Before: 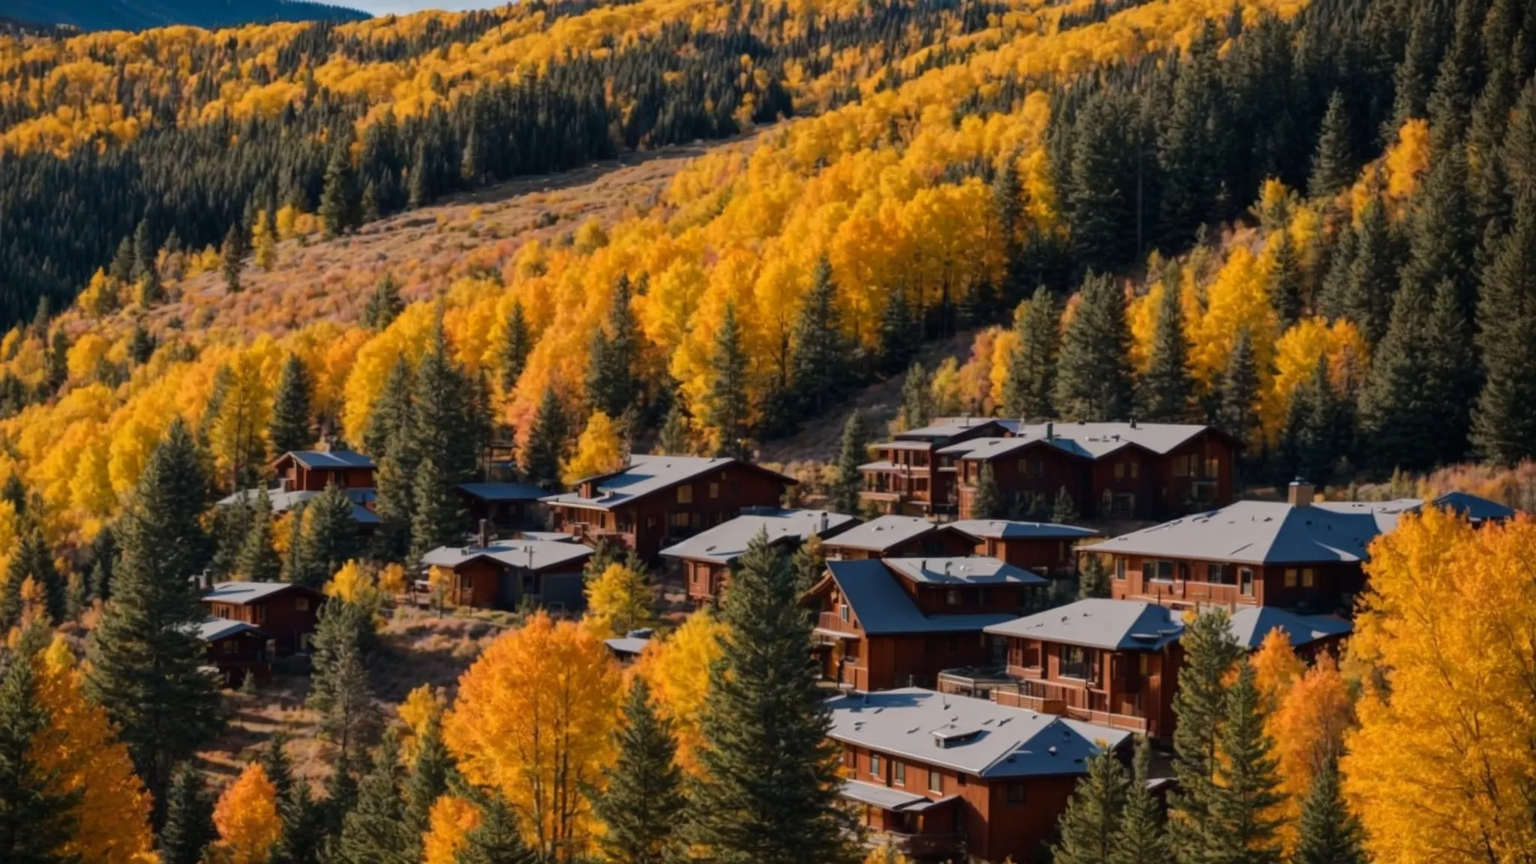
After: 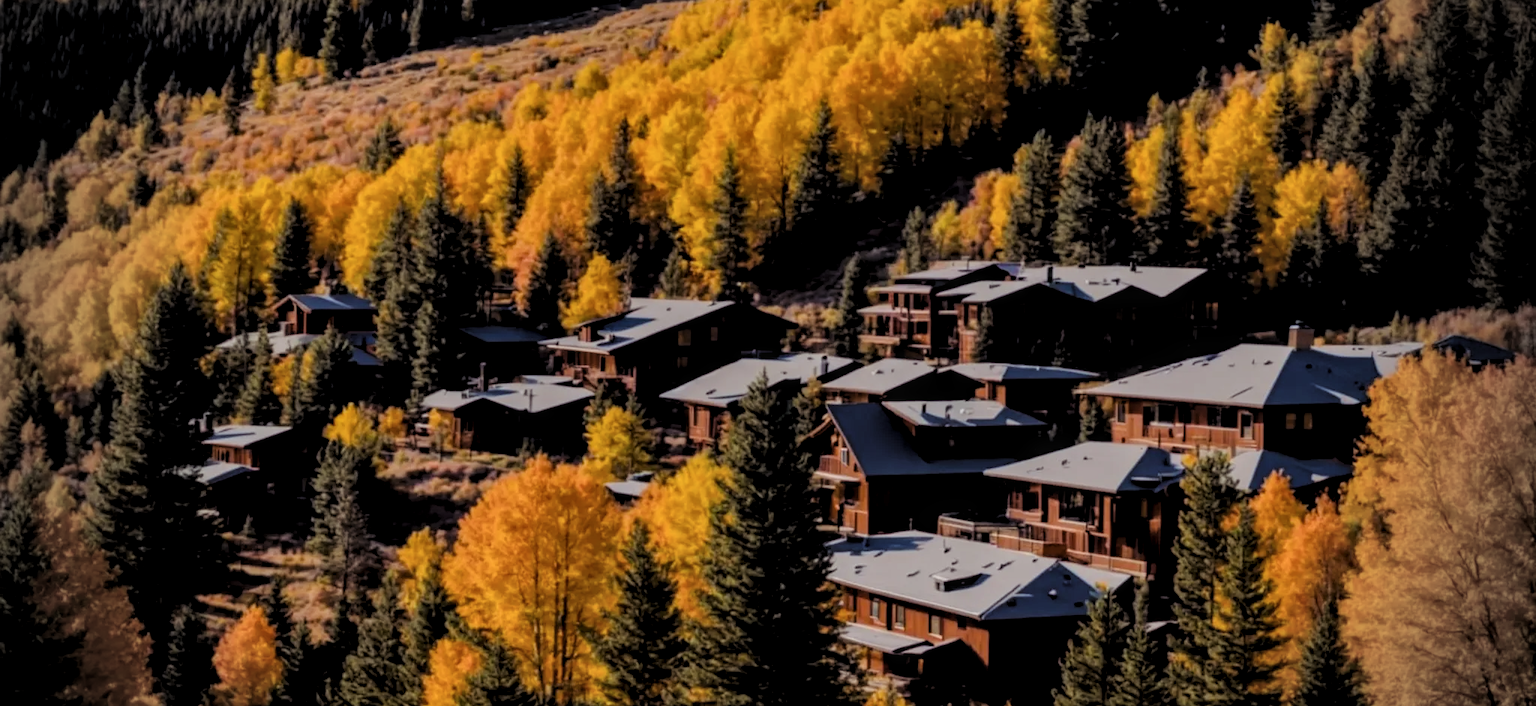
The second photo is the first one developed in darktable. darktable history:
vignetting: fall-off start 76.48%, fall-off radius 27.37%, width/height ratio 0.969
levels: levels [0.062, 0.494, 0.925]
contrast brightness saturation: contrast -0.069, brightness -0.041, saturation -0.109
crop and rotate: top 18.181%
color balance rgb: shadows lift › chroma 6.363%, shadows lift › hue 303.7°, highlights gain › luminance 14.884%, linear chroma grading › global chroma 9.145%, perceptual saturation grading › global saturation 0.084%, global vibrance 20%
filmic rgb: black relative exposure -4.82 EV, white relative exposure 4.04 EV, hardness 2.79
local contrast: on, module defaults
